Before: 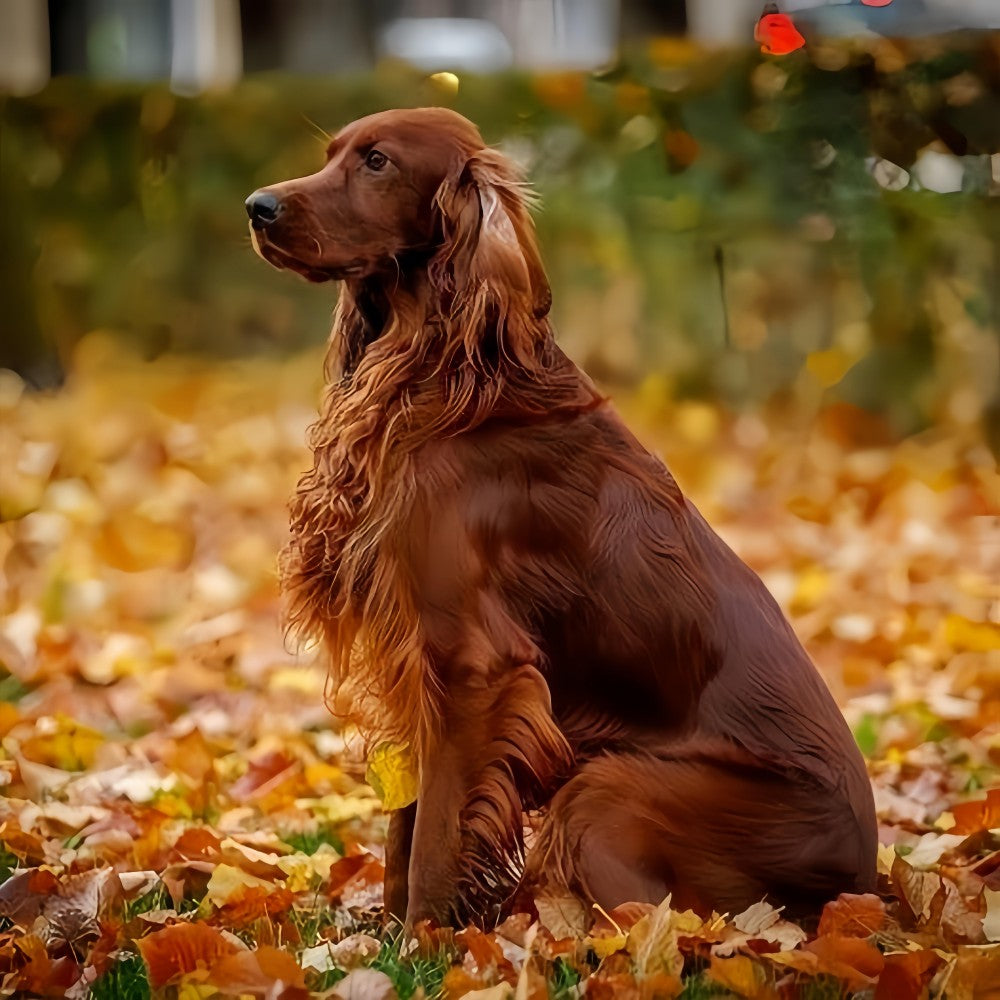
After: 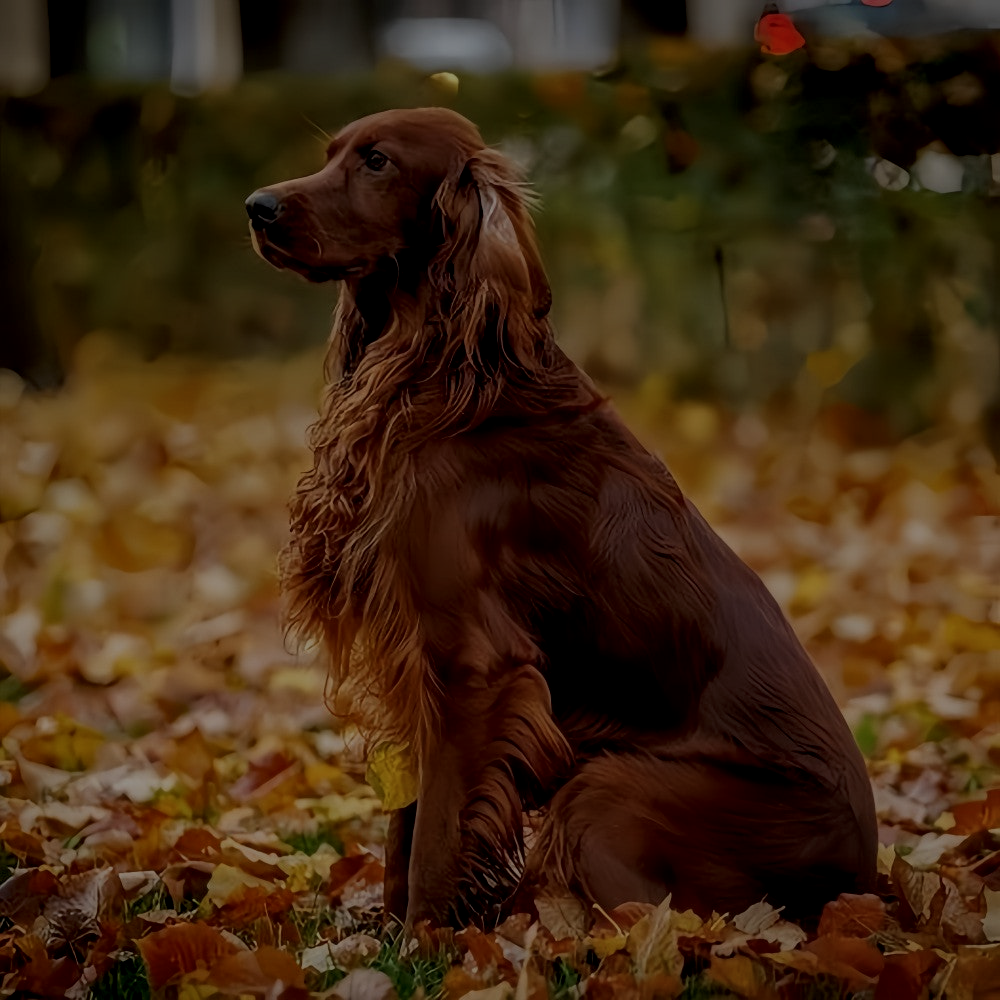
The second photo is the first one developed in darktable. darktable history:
exposure: exposure -2.002 EV, compensate highlight preservation false
local contrast: highlights 0%, shadows 0%, detail 133%
